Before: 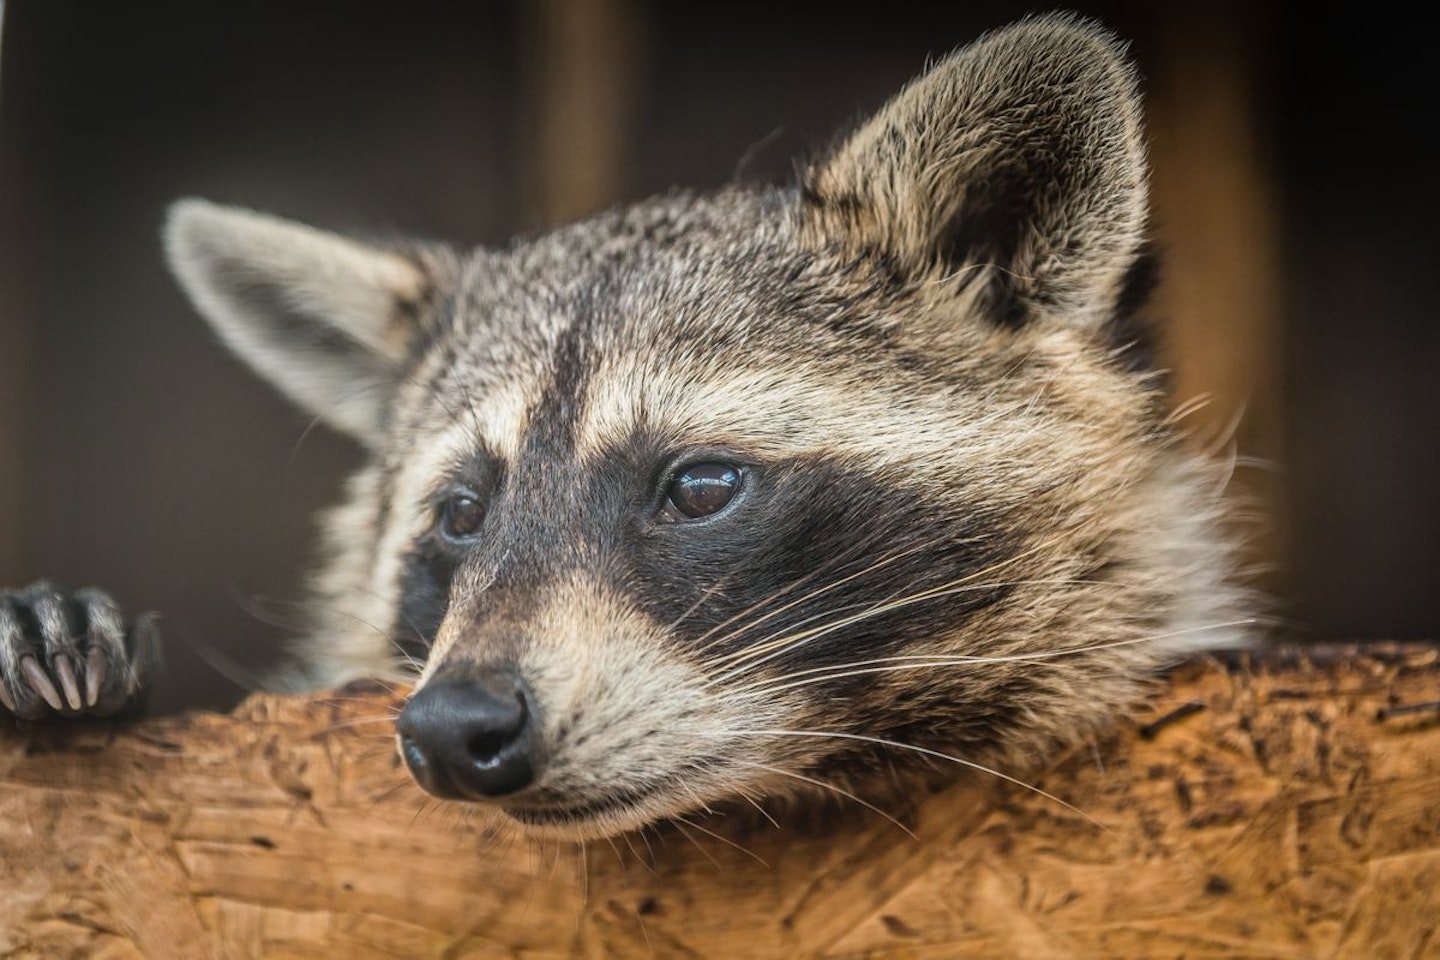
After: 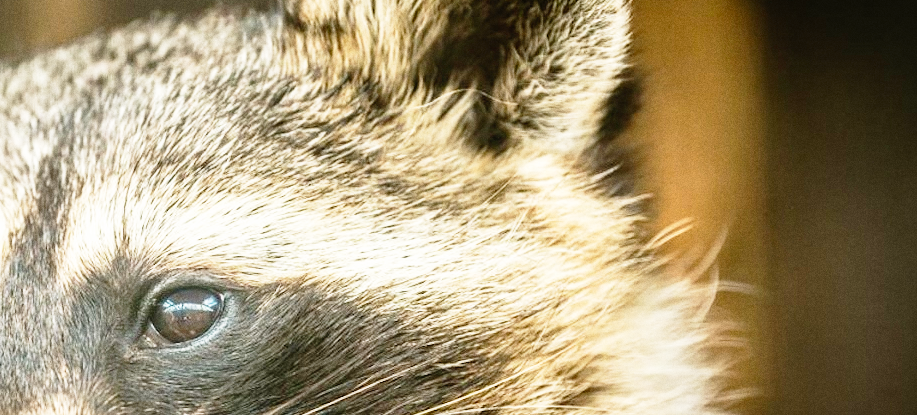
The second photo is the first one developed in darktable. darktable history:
base curve: curves: ch0 [(0, 0) (0.012, 0.01) (0.073, 0.168) (0.31, 0.711) (0.645, 0.957) (1, 1)], preserve colors none
exposure: exposure 0.207 EV, compensate highlight preservation false
grain: on, module defaults
crop: left 36.005%, top 18.293%, right 0.31%, bottom 38.444%
color balance: mode lift, gamma, gain (sRGB), lift [1.04, 1, 1, 0.97], gamma [1.01, 1, 1, 0.97], gain [0.96, 1, 1, 0.97]
